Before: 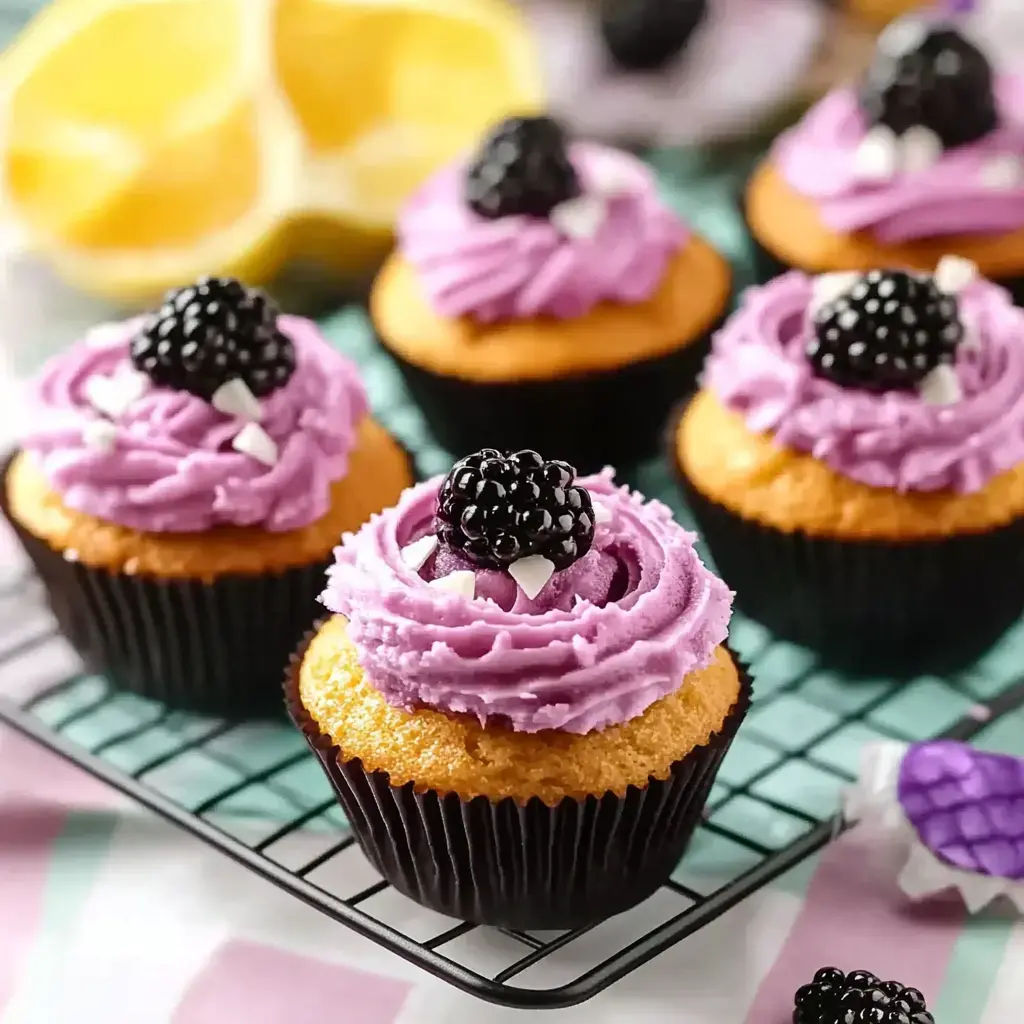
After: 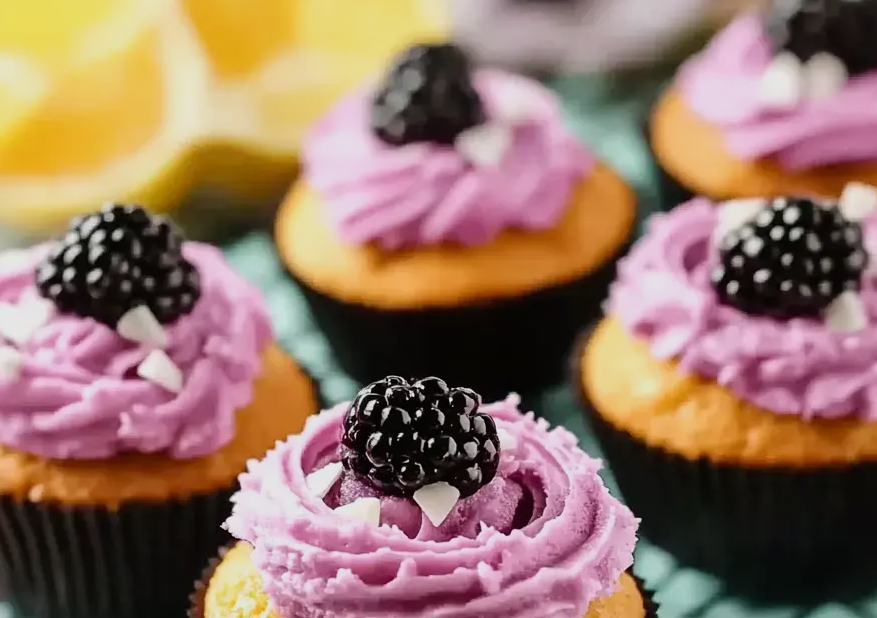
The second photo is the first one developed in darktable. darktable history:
crop and rotate: left 9.345%, top 7.22%, right 4.982%, bottom 32.331%
filmic rgb: black relative exposure -14.19 EV, white relative exposure 3.39 EV, hardness 7.89, preserve chrominance max RGB
